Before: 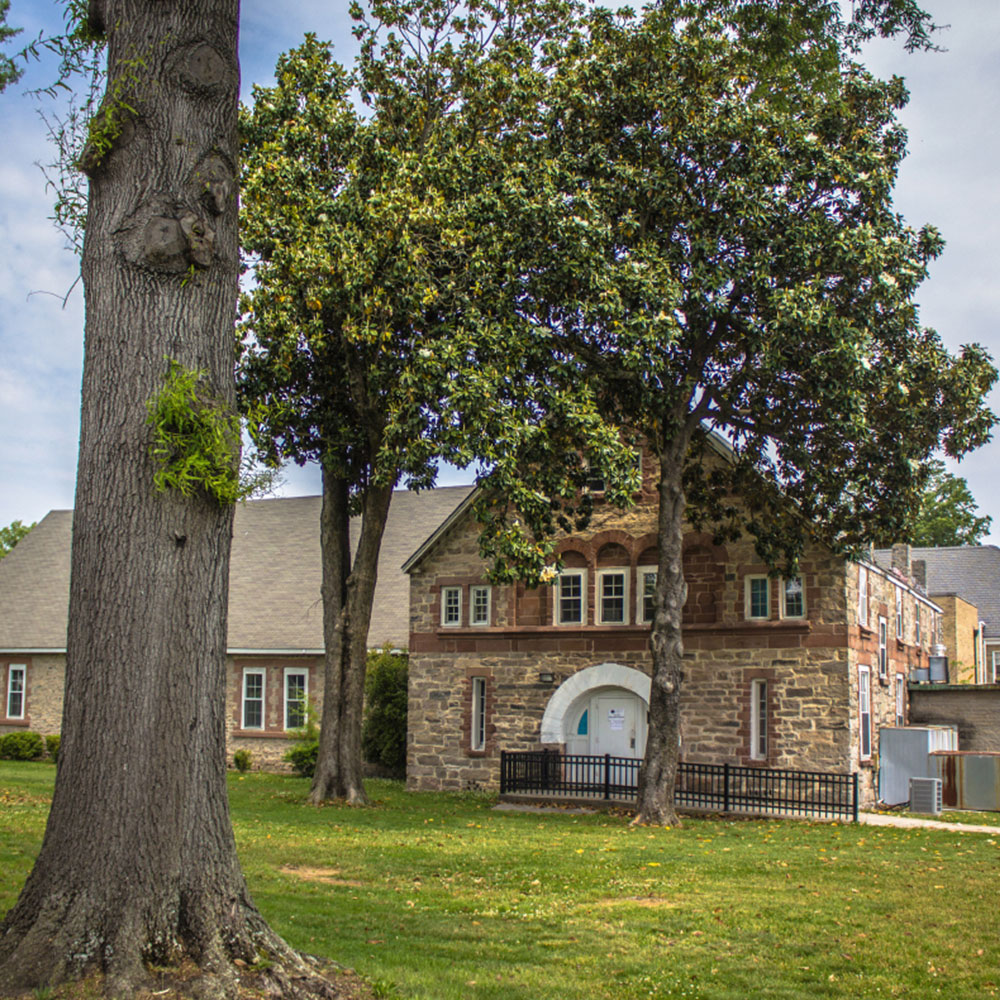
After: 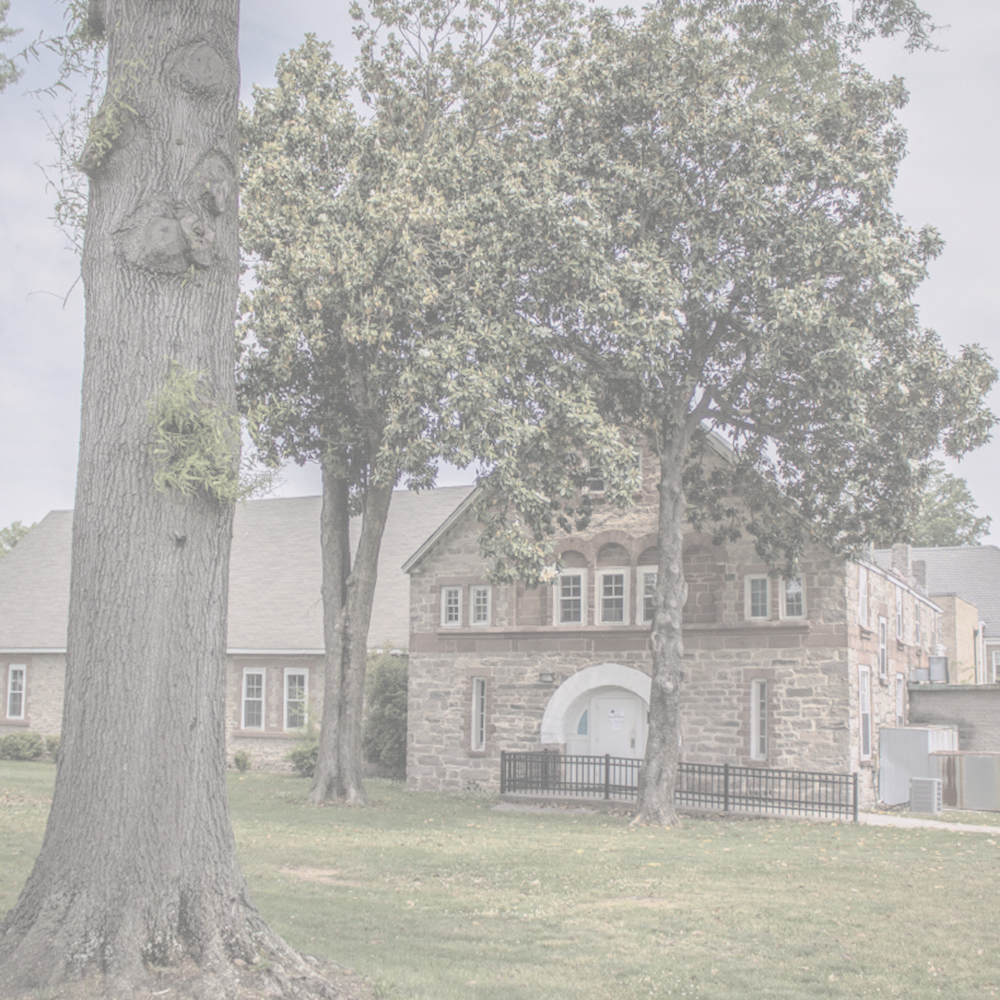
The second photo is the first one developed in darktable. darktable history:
white balance: red 1.05, blue 1.072
contrast brightness saturation: contrast -0.32, brightness 0.75, saturation -0.78
